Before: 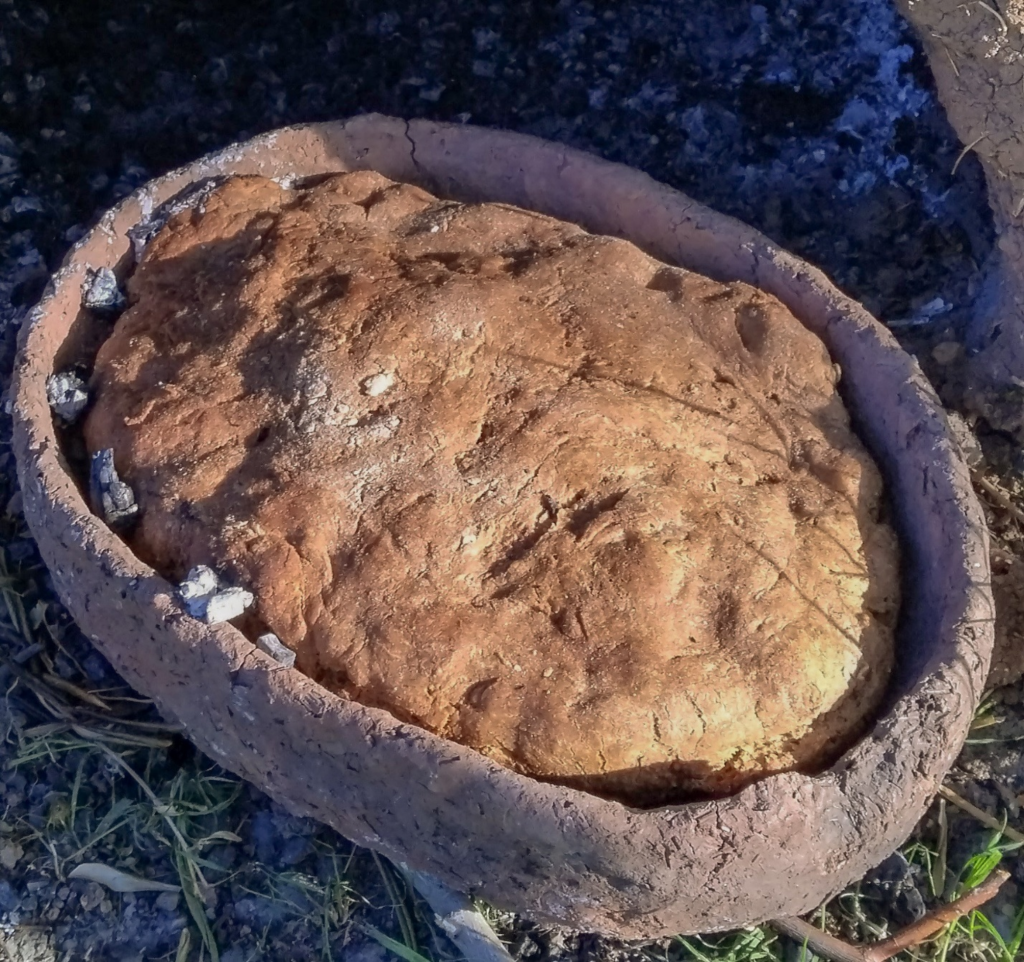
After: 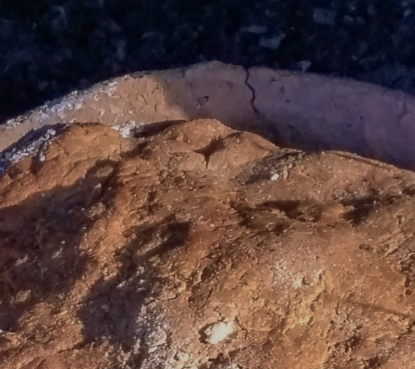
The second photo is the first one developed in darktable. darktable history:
exposure: exposure -0.423 EV, compensate exposure bias true, compensate highlight preservation false
crop: left 15.636%, top 5.454%, right 43.805%, bottom 56.181%
velvia: on, module defaults
